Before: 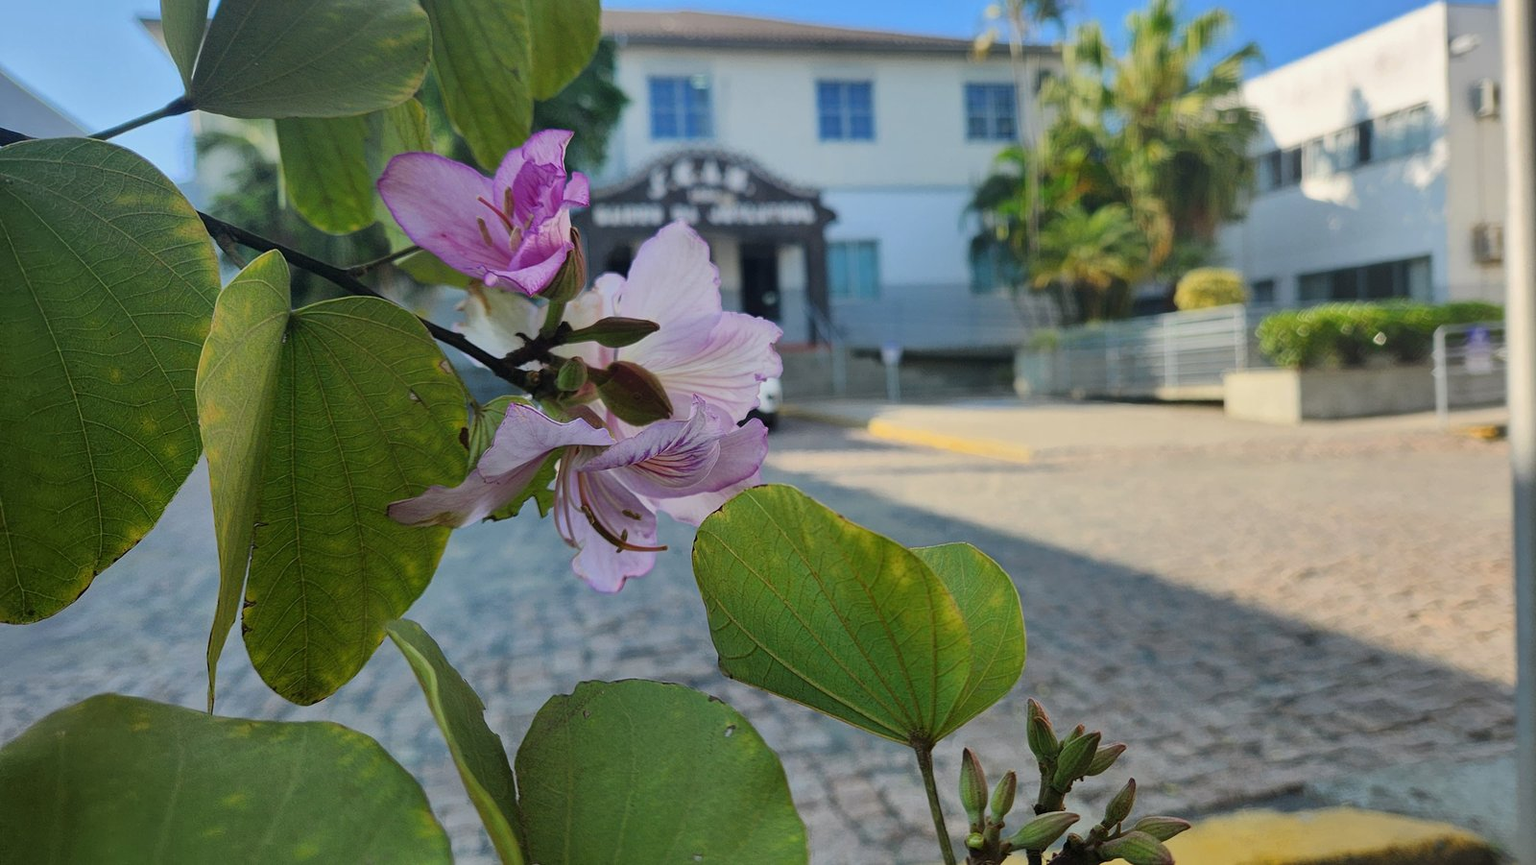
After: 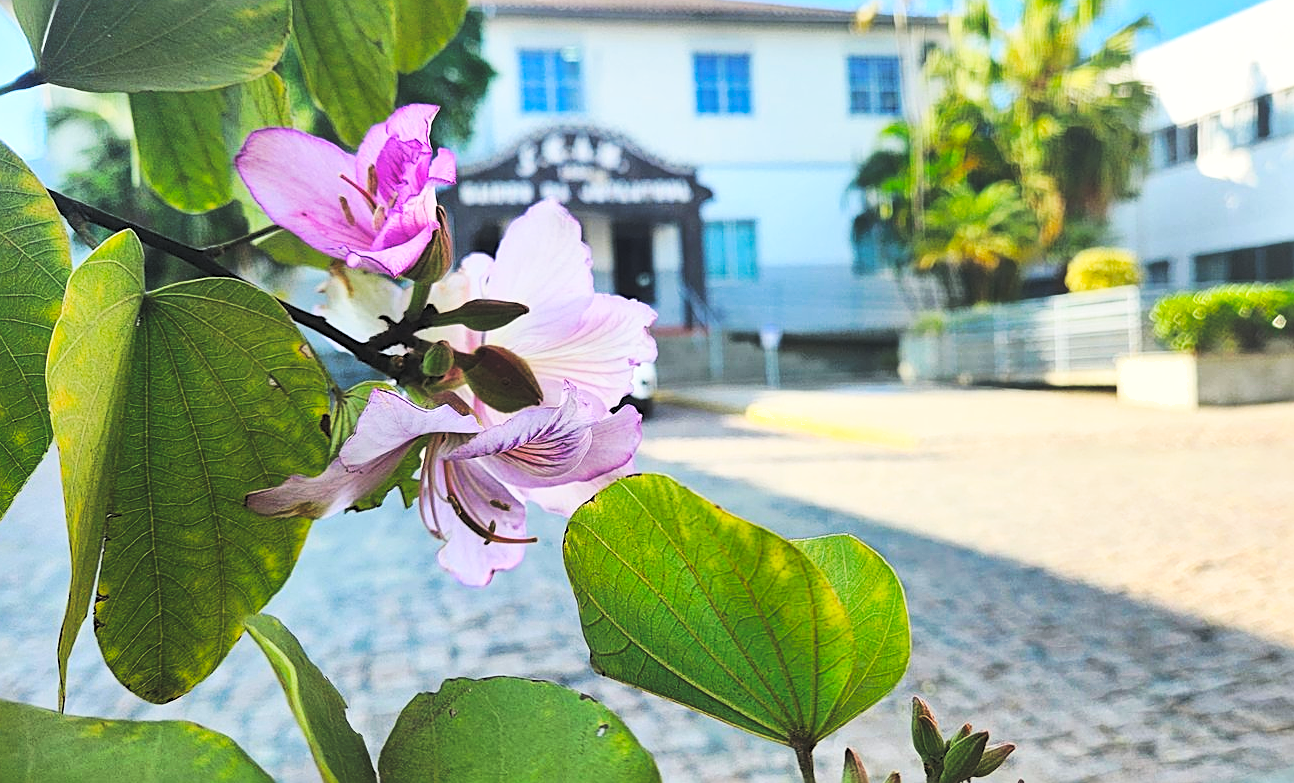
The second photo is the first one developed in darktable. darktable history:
crop: left 9.929%, top 3.475%, right 9.188%, bottom 9.529%
contrast brightness saturation: contrast 0.1, brightness 0.3, saturation 0.14
tone curve: curves: ch0 [(0, 0) (0.265, 0.253) (0.732, 0.751) (1, 1)], color space Lab, linked channels, preserve colors none
shadows and highlights: on, module defaults
sharpen: on, module defaults
tone equalizer: -8 EV -0.75 EV, -7 EV -0.7 EV, -6 EV -0.6 EV, -5 EV -0.4 EV, -3 EV 0.4 EV, -2 EV 0.6 EV, -1 EV 0.7 EV, +0 EV 0.75 EV, edges refinement/feathering 500, mask exposure compensation -1.57 EV, preserve details no
base curve: curves: ch0 [(0, 0) (0.032, 0.025) (0.121, 0.166) (0.206, 0.329) (0.605, 0.79) (1, 1)], preserve colors none
